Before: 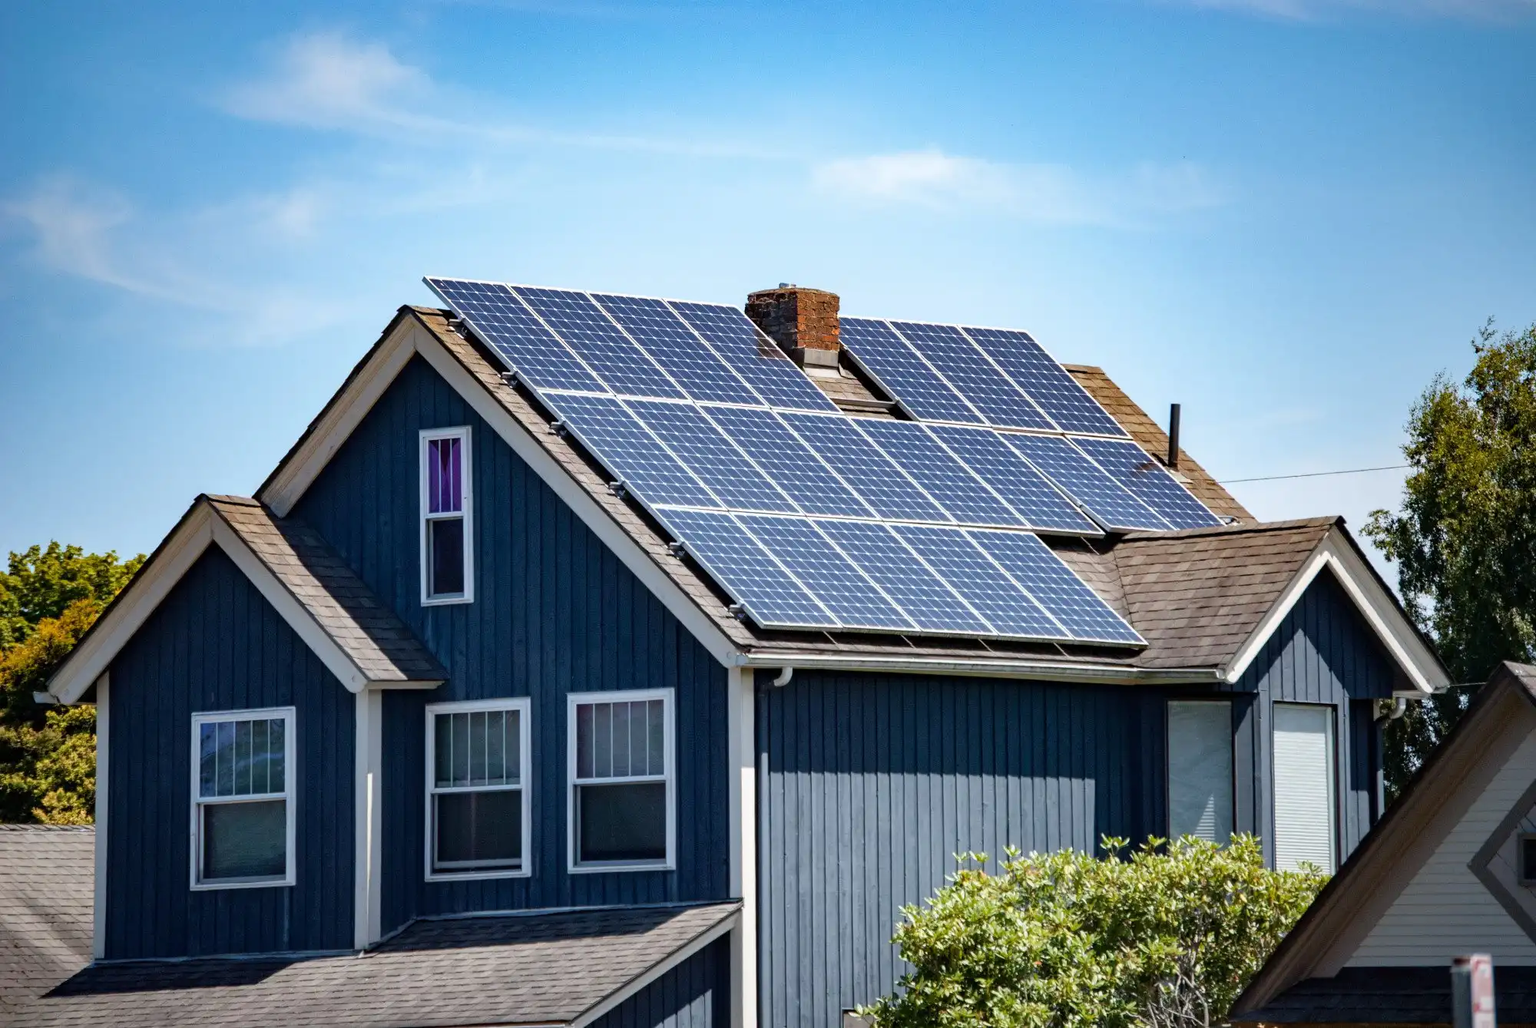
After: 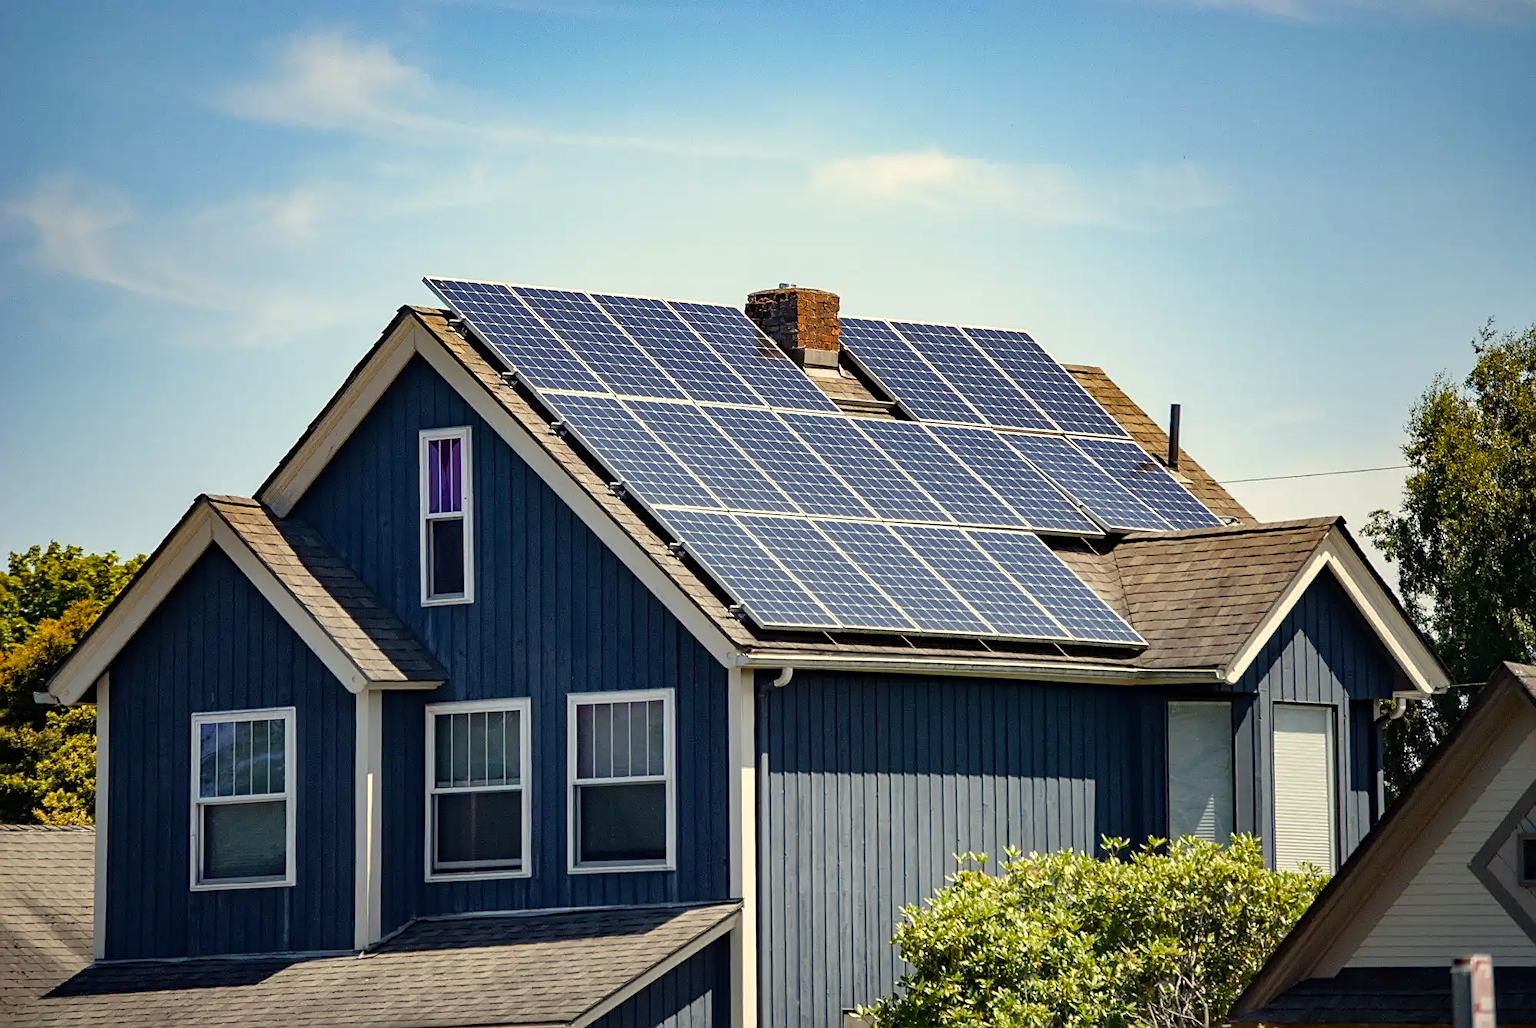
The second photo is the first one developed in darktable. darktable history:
color correction: highlights a* 1.39, highlights b* 17.83
sharpen: on, module defaults
